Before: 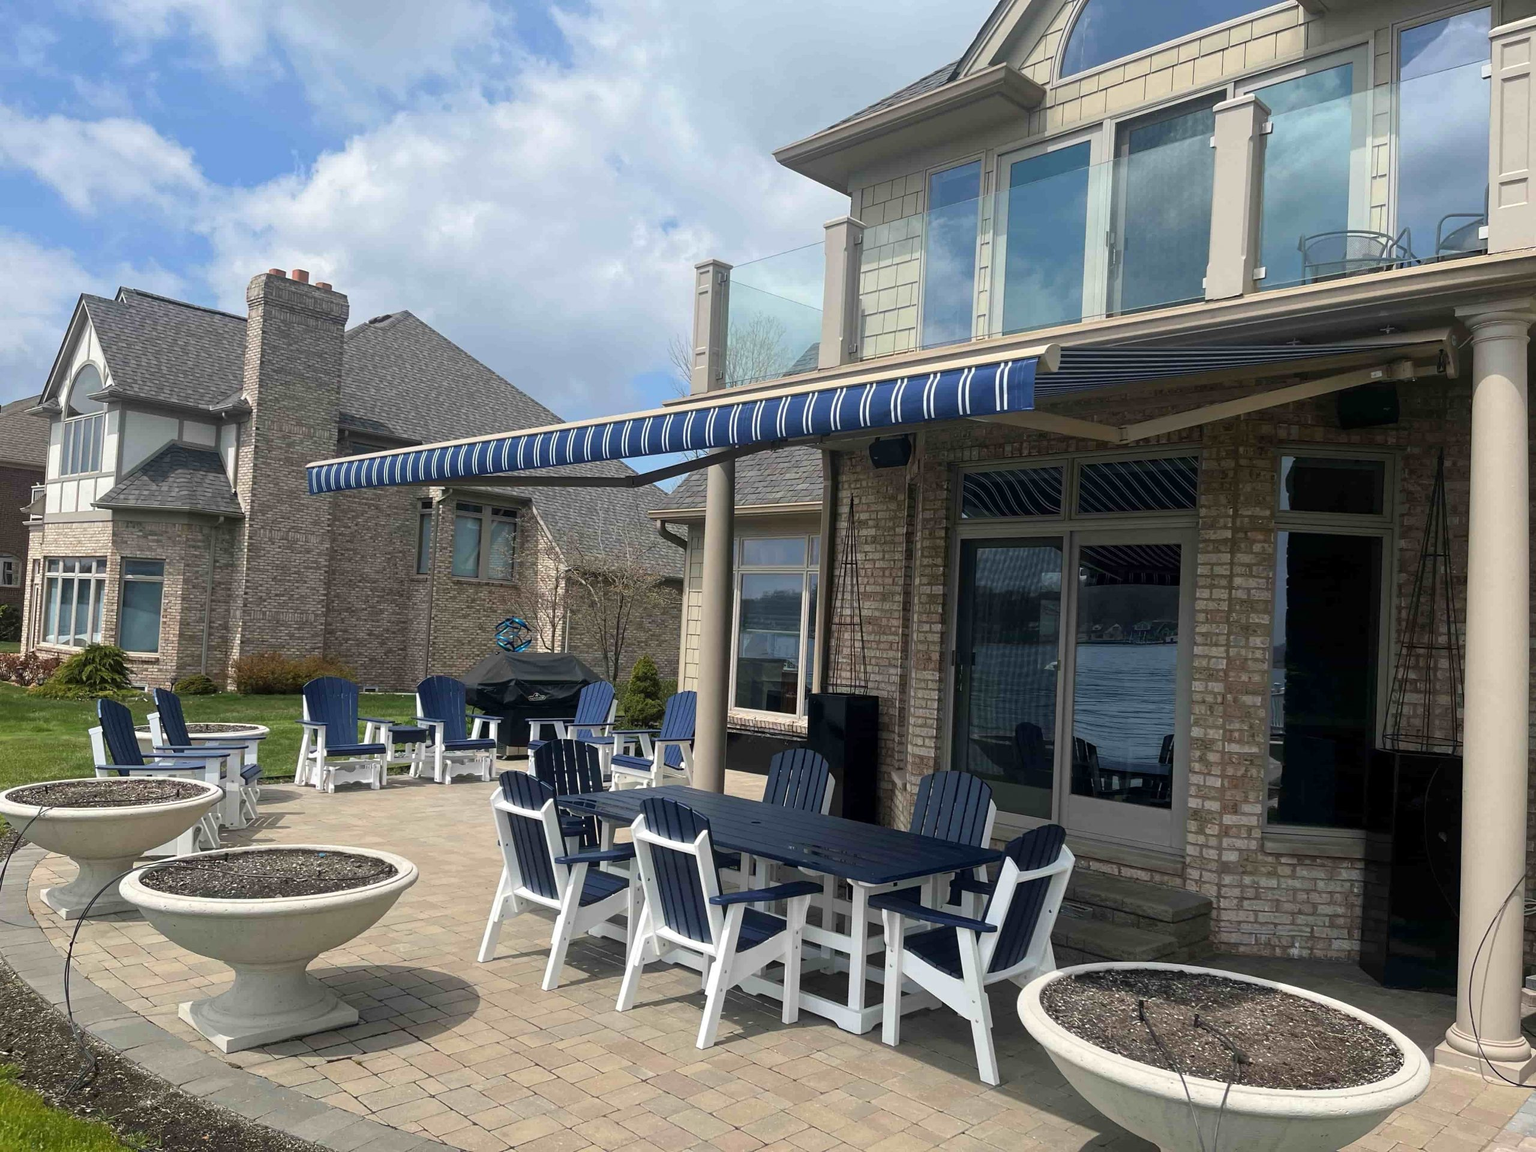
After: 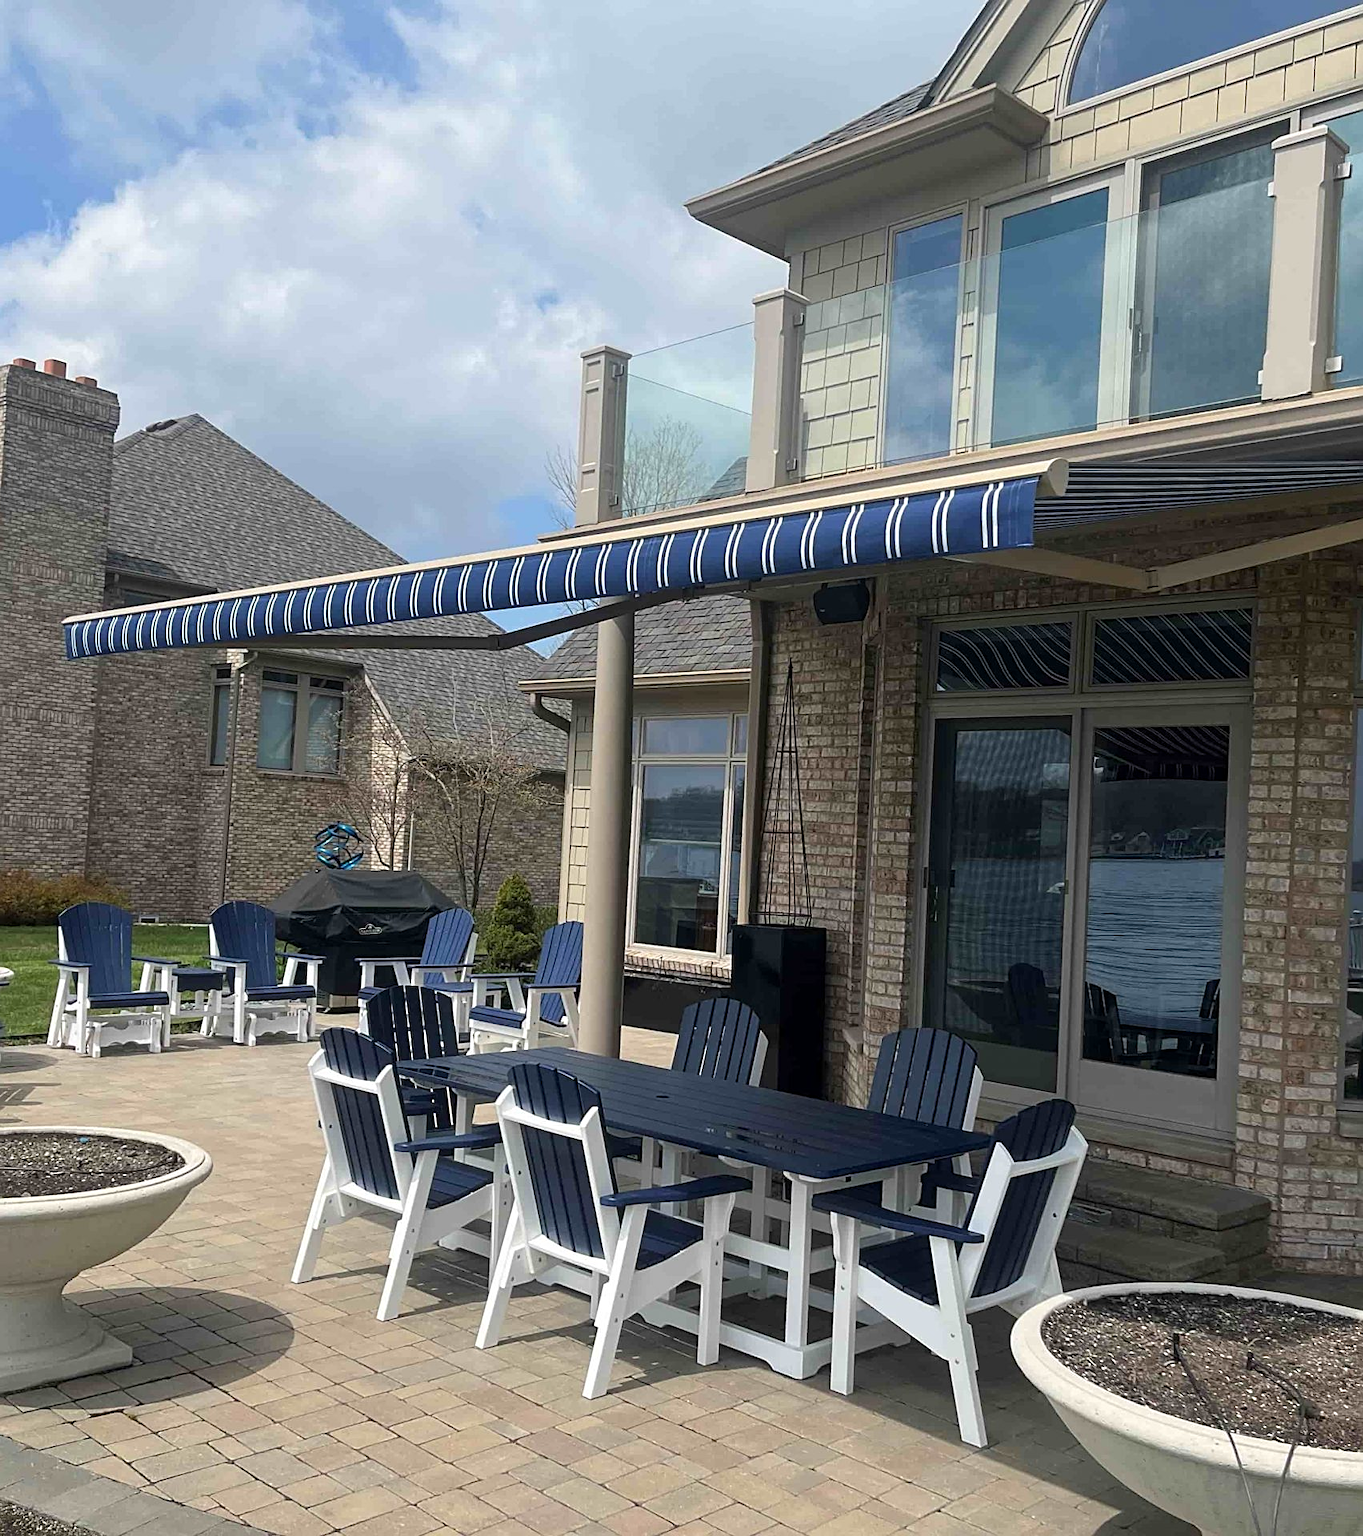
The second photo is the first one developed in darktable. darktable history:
sharpen: on, module defaults
crop: left 16.888%, right 16.544%
levels: gray 50.84%
